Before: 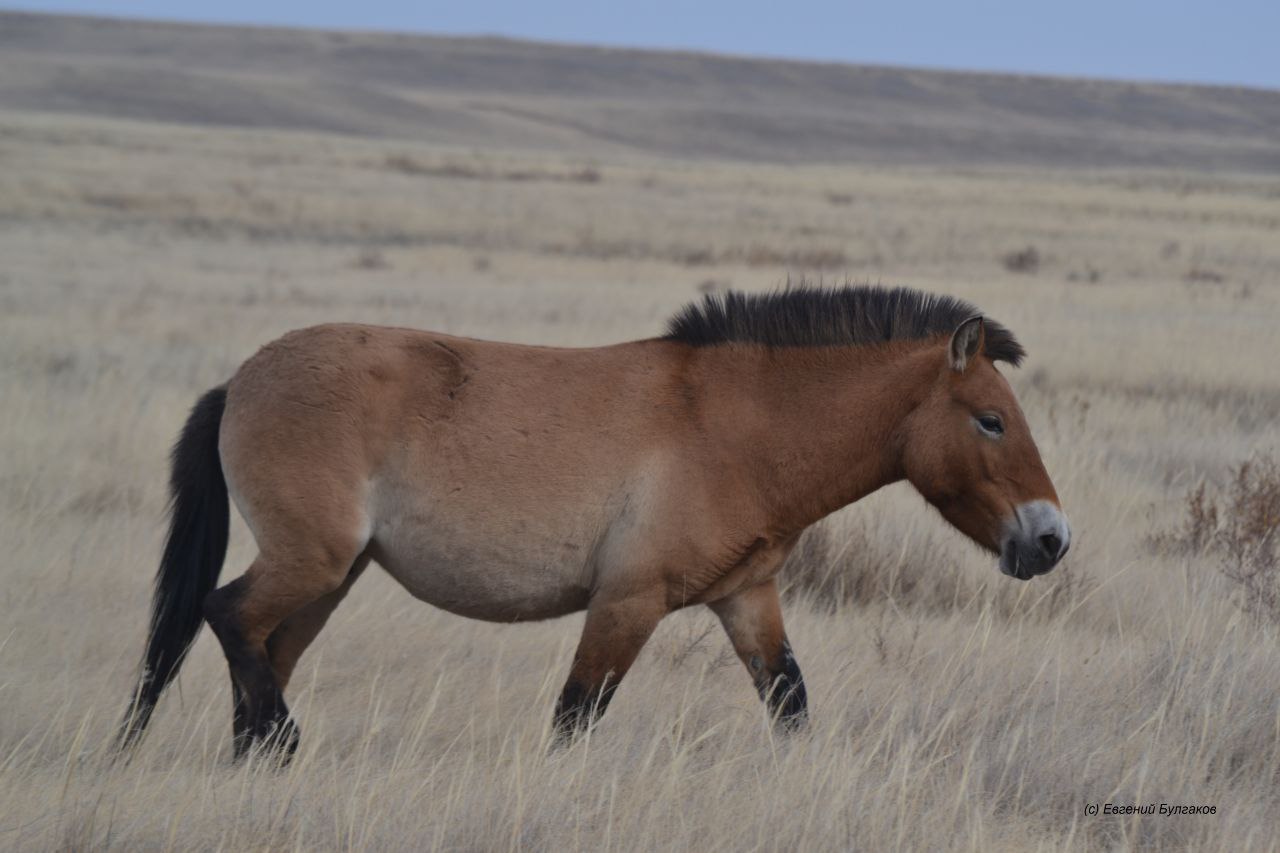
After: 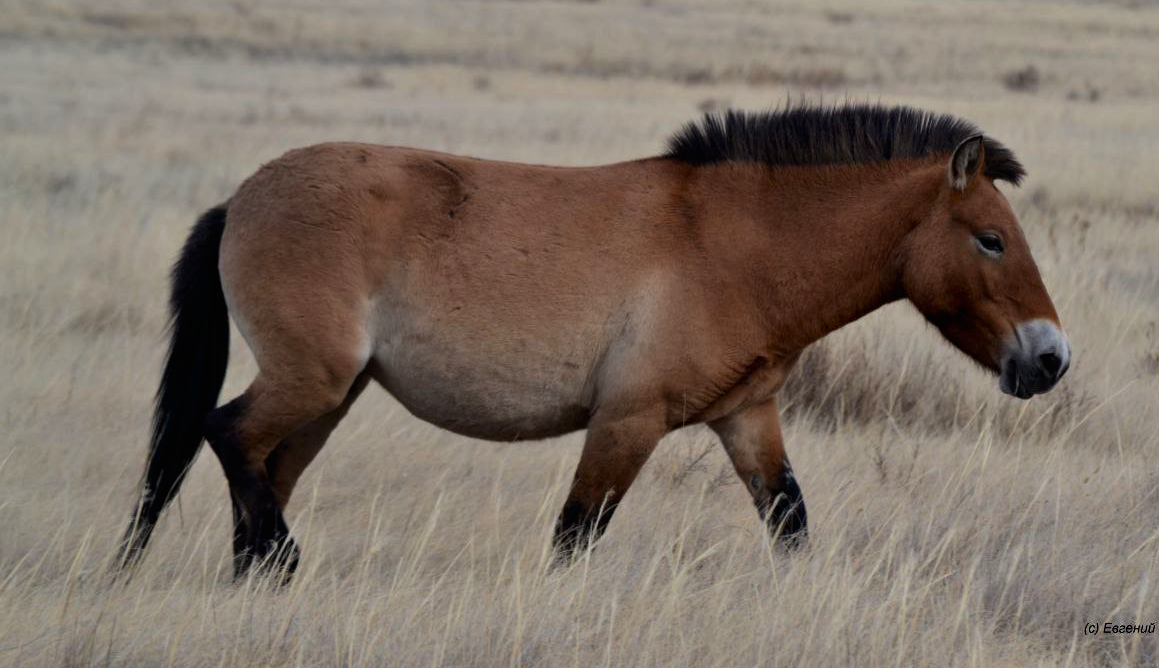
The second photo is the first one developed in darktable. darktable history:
tone curve: curves: ch0 [(0, 0) (0.003, 0) (0.011, 0.001) (0.025, 0.003) (0.044, 0.004) (0.069, 0.007) (0.1, 0.01) (0.136, 0.033) (0.177, 0.082) (0.224, 0.141) (0.277, 0.208) (0.335, 0.282) (0.399, 0.363) (0.468, 0.451) (0.543, 0.545) (0.623, 0.647) (0.709, 0.756) (0.801, 0.87) (0.898, 0.972) (1, 1)], preserve colors none
crop: top 21.231%, right 9.398%, bottom 0.347%
